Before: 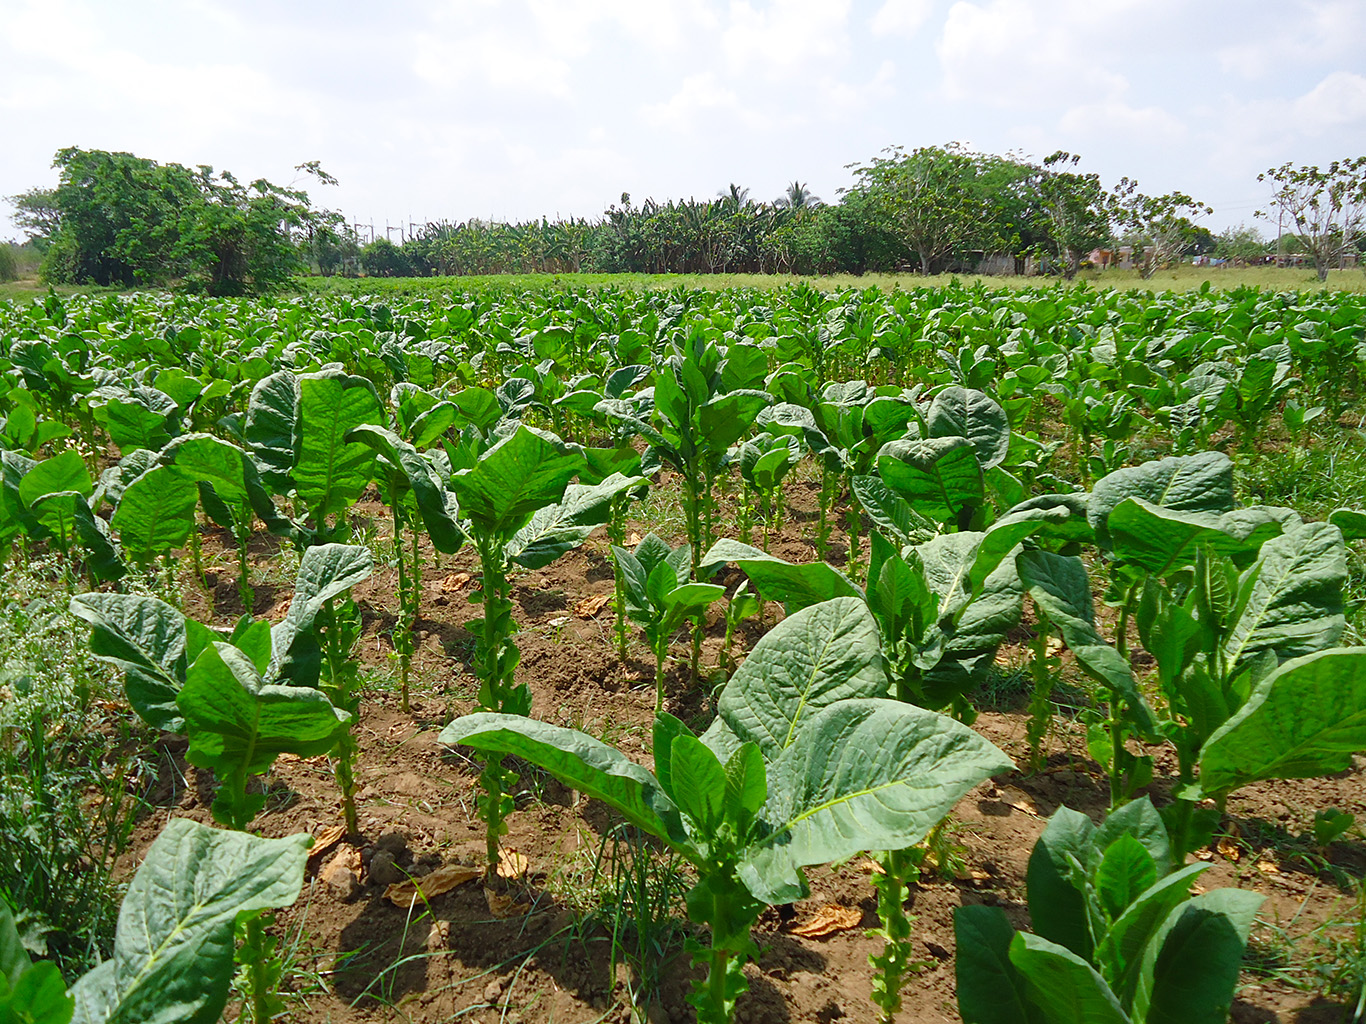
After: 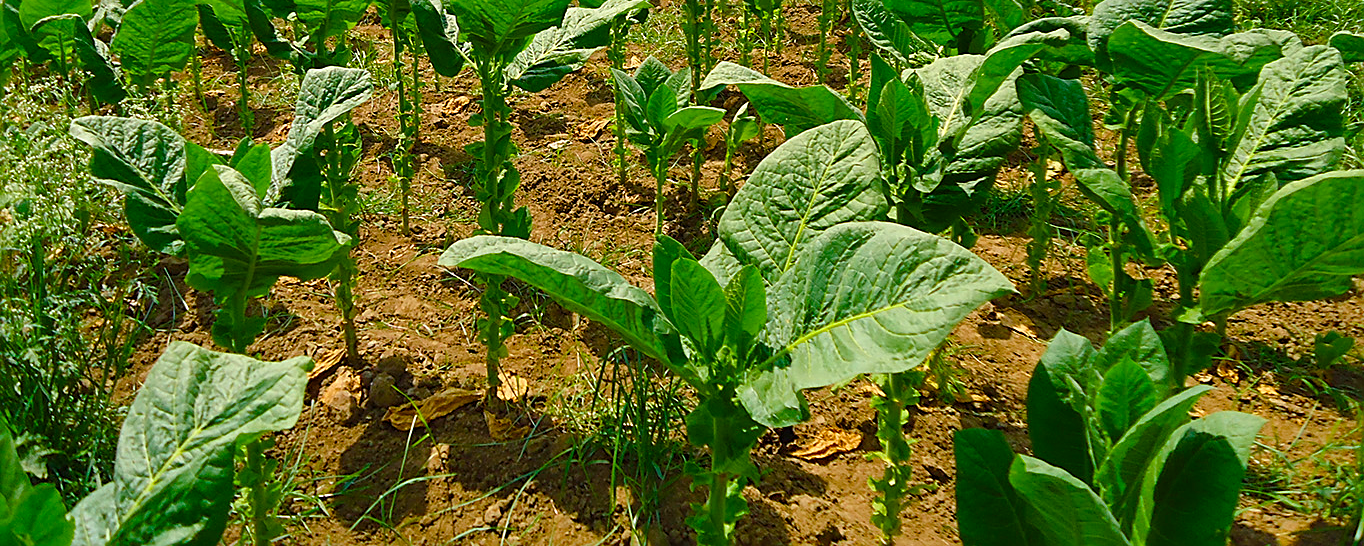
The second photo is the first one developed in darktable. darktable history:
crop and rotate: top 46.663%, right 0.114%
sharpen: on, module defaults
shadows and highlights: low approximation 0.01, soften with gaussian
color balance rgb: highlights gain › chroma 3.022%, highlights gain › hue 77.98°, perceptual saturation grading › global saturation 34.868%, perceptual saturation grading › highlights -24.941%, perceptual saturation grading › shadows 49.72%, global vibrance 20%
